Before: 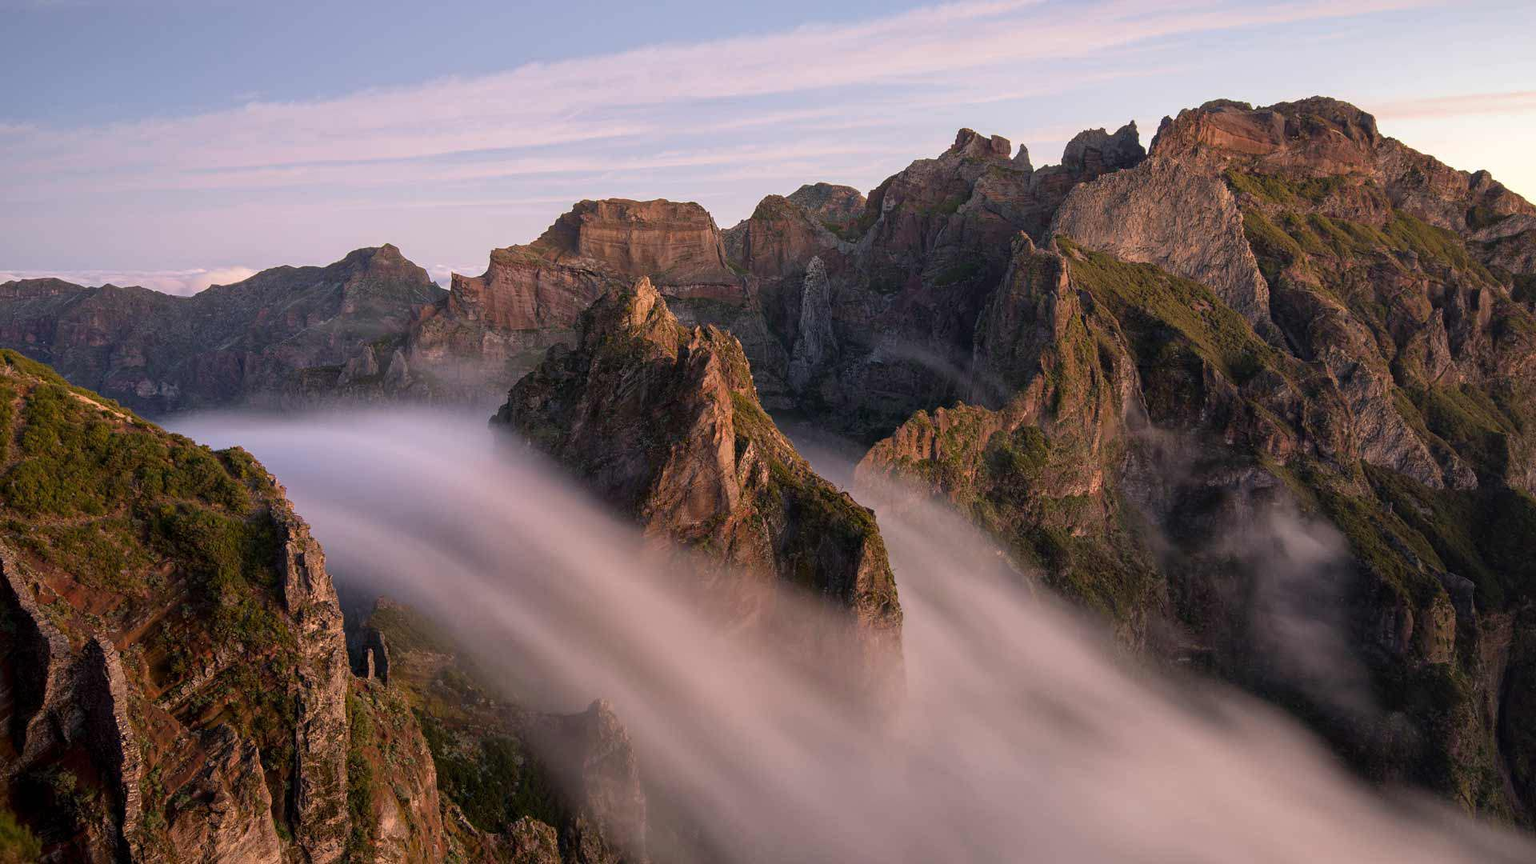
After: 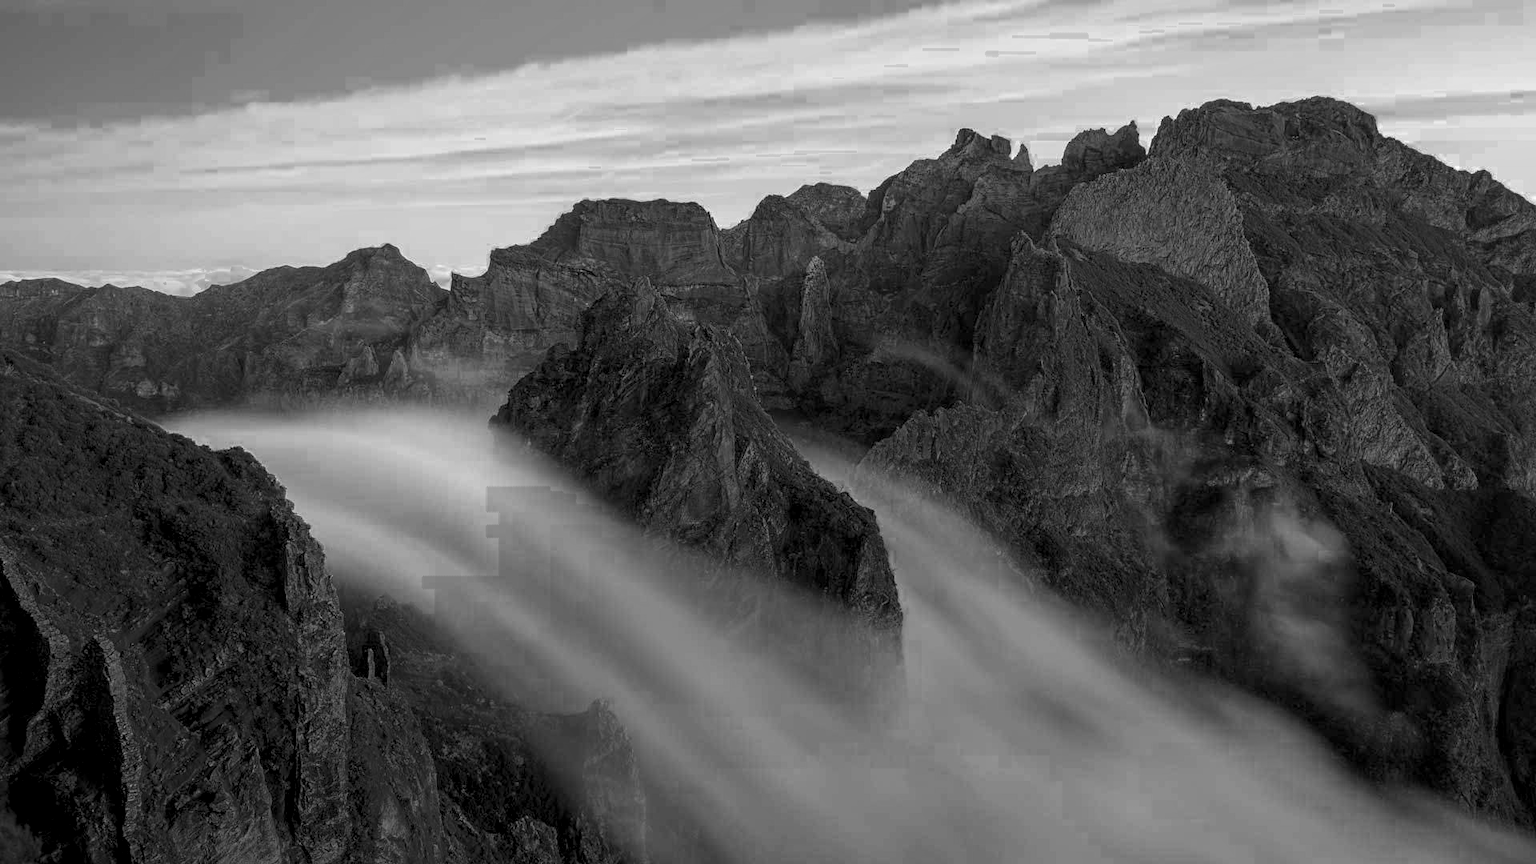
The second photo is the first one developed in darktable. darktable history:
local contrast: detail 130%
color balance rgb: linear chroma grading › global chroma 15%, perceptual saturation grading › global saturation 30%
color zones: curves: ch0 [(0.002, 0.429) (0.121, 0.212) (0.198, 0.113) (0.276, 0.344) (0.331, 0.541) (0.41, 0.56) (0.482, 0.289) (0.619, 0.227) (0.721, 0.18) (0.821, 0.435) (0.928, 0.555) (1, 0.587)]; ch1 [(0, 0) (0.143, 0) (0.286, 0) (0.429, 0) (0.571, 0) (0.714, 0) (0.857, 0)]
